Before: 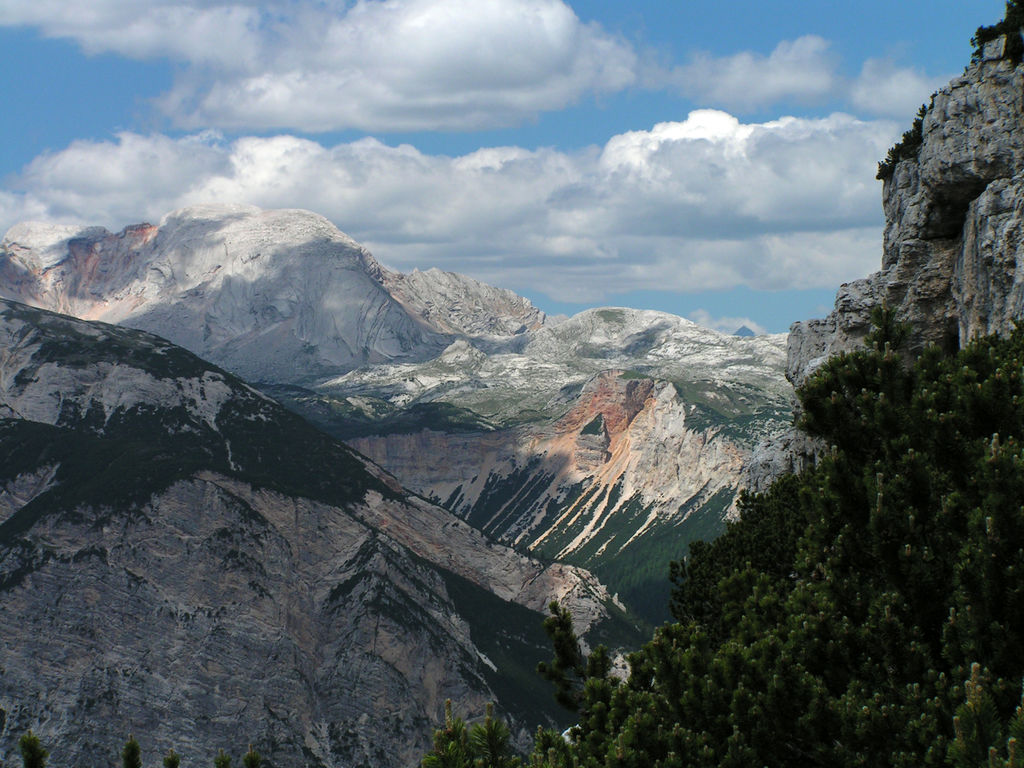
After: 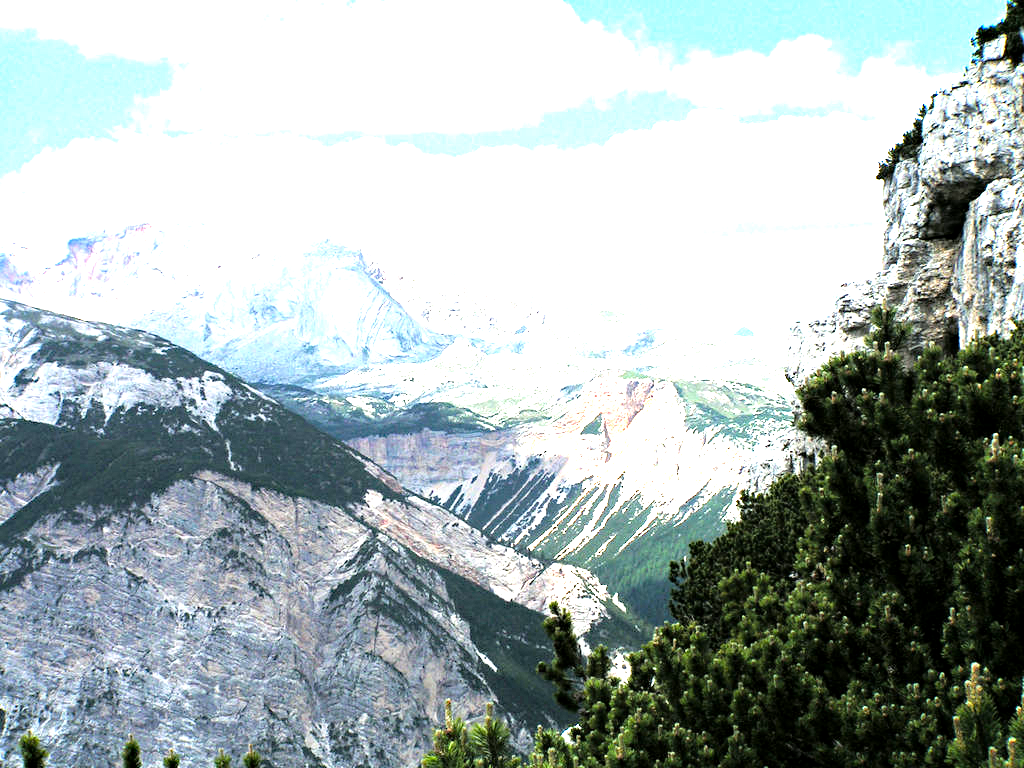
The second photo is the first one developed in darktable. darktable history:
haze removal: compatibility mode true, adaptive false
tone equalizer: -8 EV -1.05 EV, -7 EV -1.03 EV, -6 EV -0.866 EV, -5 EV -0.571 EV, -3 EV 0.596 EV, -2 EV 0.84 EV, -1 EV 0.985 EV, +0 EV 1.06 EV
exposure: black level correction 0.001, exposure 1.859 EV, compensate highlight preservation false
